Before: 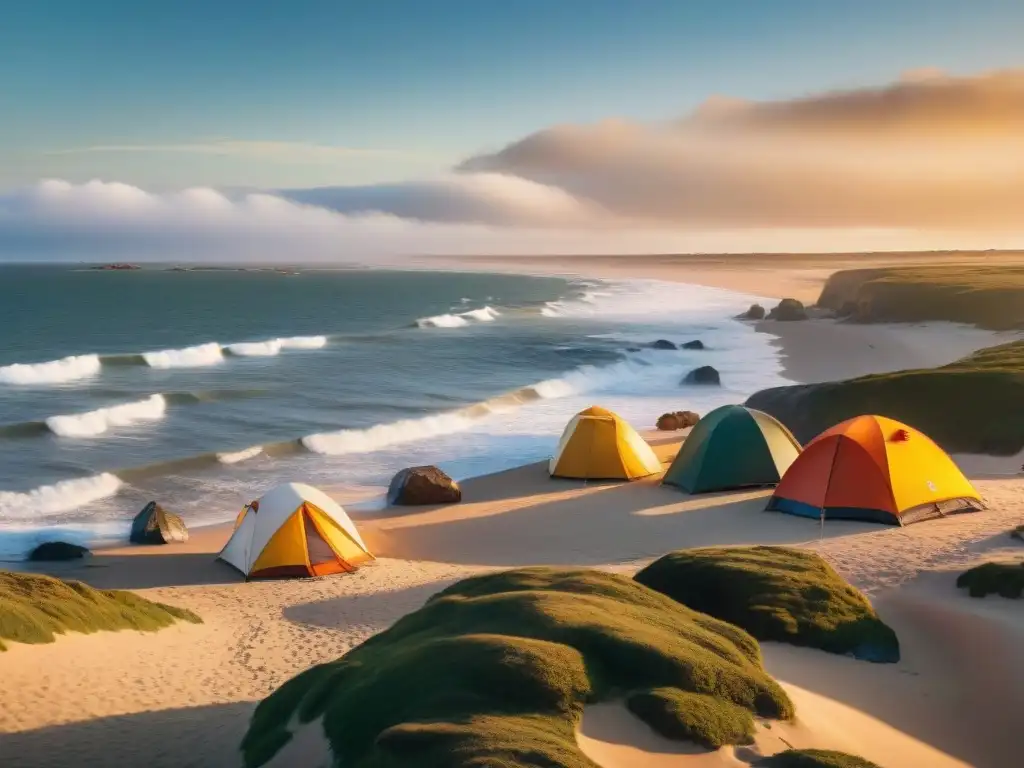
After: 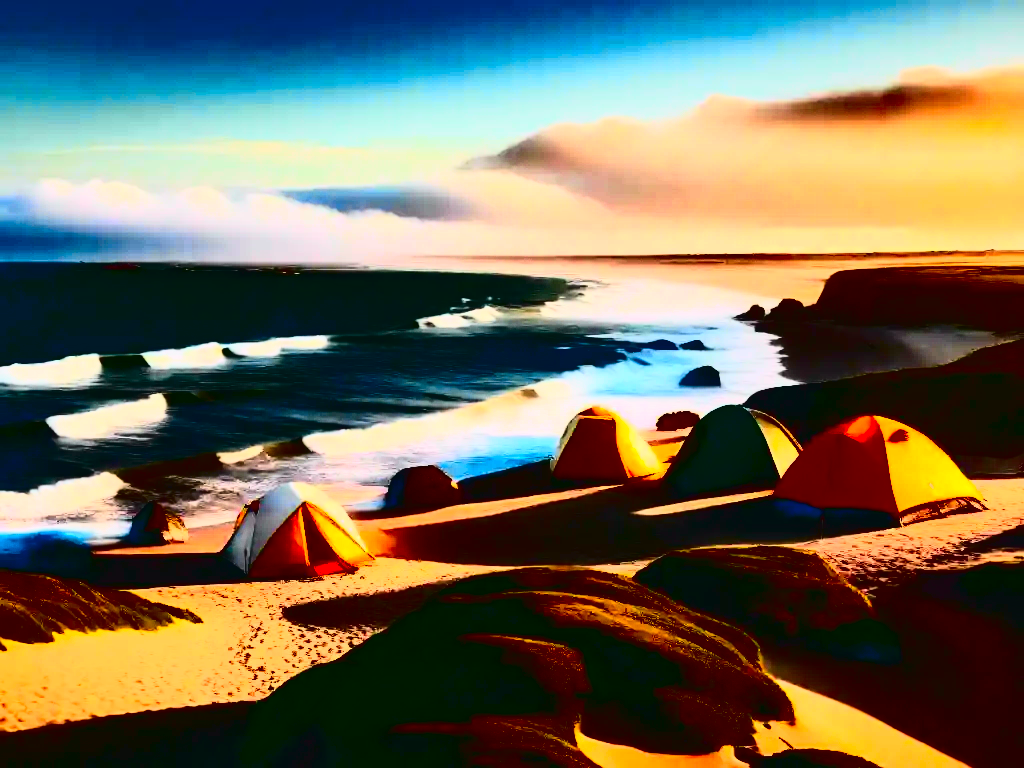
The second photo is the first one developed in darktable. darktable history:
color correction: saturation 1.1
tone curve: curves: ch0 [(0.003, 0.032) (0.037, 0.037) (0.149, 0.117) (0.297, 0.318) (0.41, 0.48) (0.541, 0.649) (0.722, 0.857) (0.875, 0.946) (1, 0.98)]; ch1 [(0, 0) (0.305, 0.325) (0.453, 0.437) (0.482, 0.474) (0.501, 0.498) (0.506, 0.503) (0.559, 0.576) (0.6, 0.635) (0.656, 0.707) (1, 1)]; ch2 [(0, 0) (0.323, 0.277) (0.408, 0.399) (0.45, 0.48) (0.499, 0.502) (0.515, 0.532) (0.573, 0.602) (0.653, 0.675) (0.75, 0.756) (1, 1)], color space Lab, independent channels, preserve colors none
contrast brightness saturation: contrast 0.77, brightness -1, saturation 1
